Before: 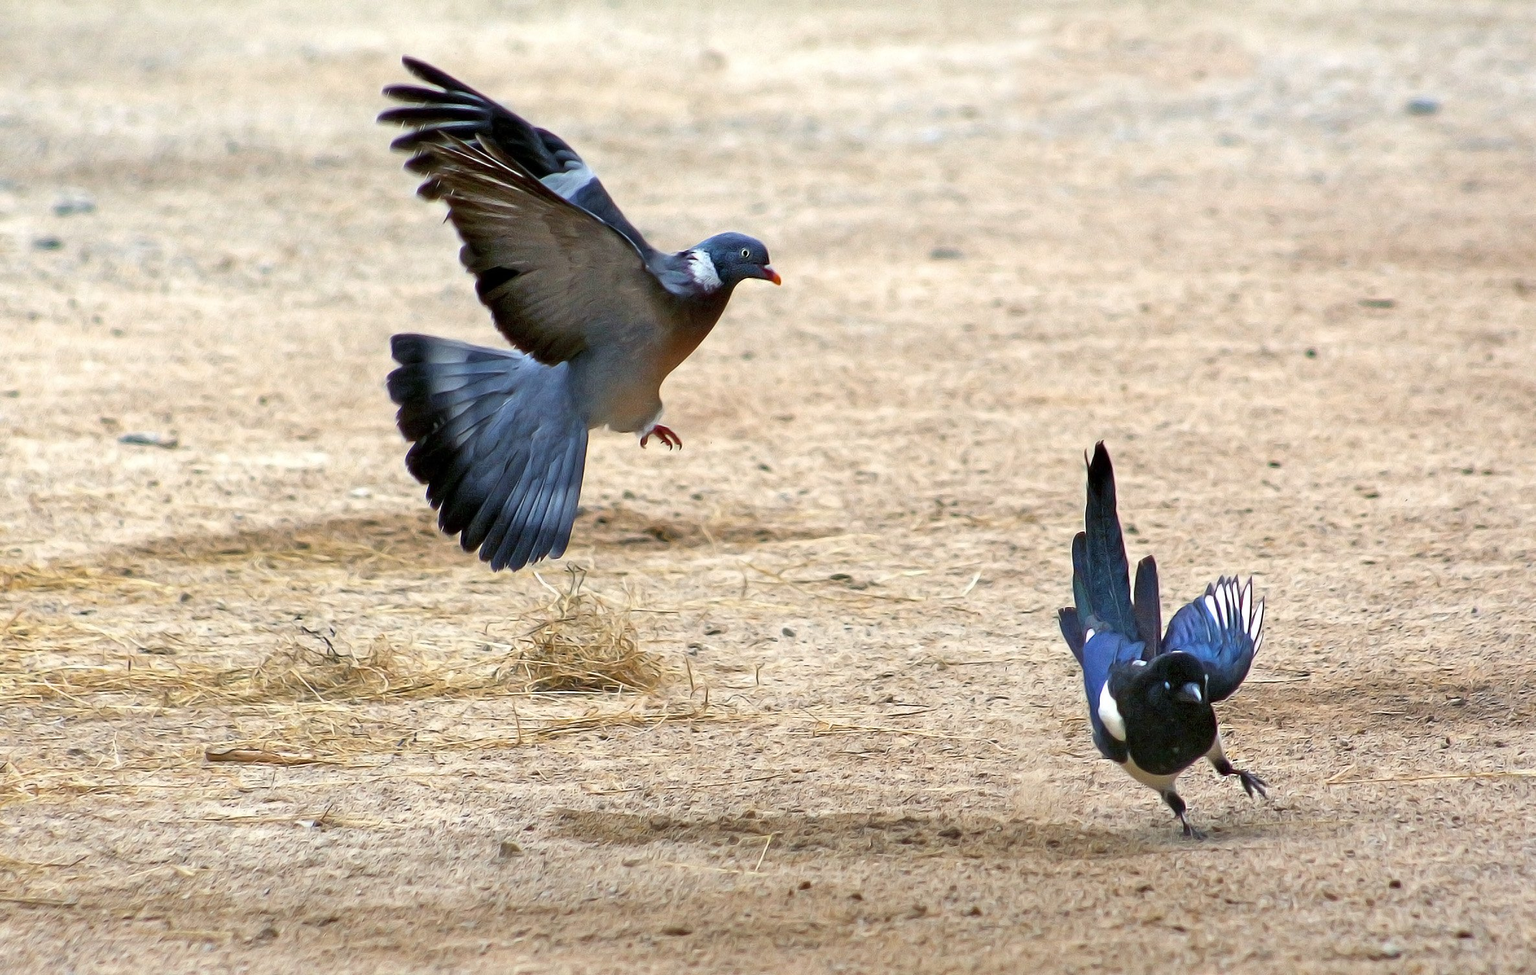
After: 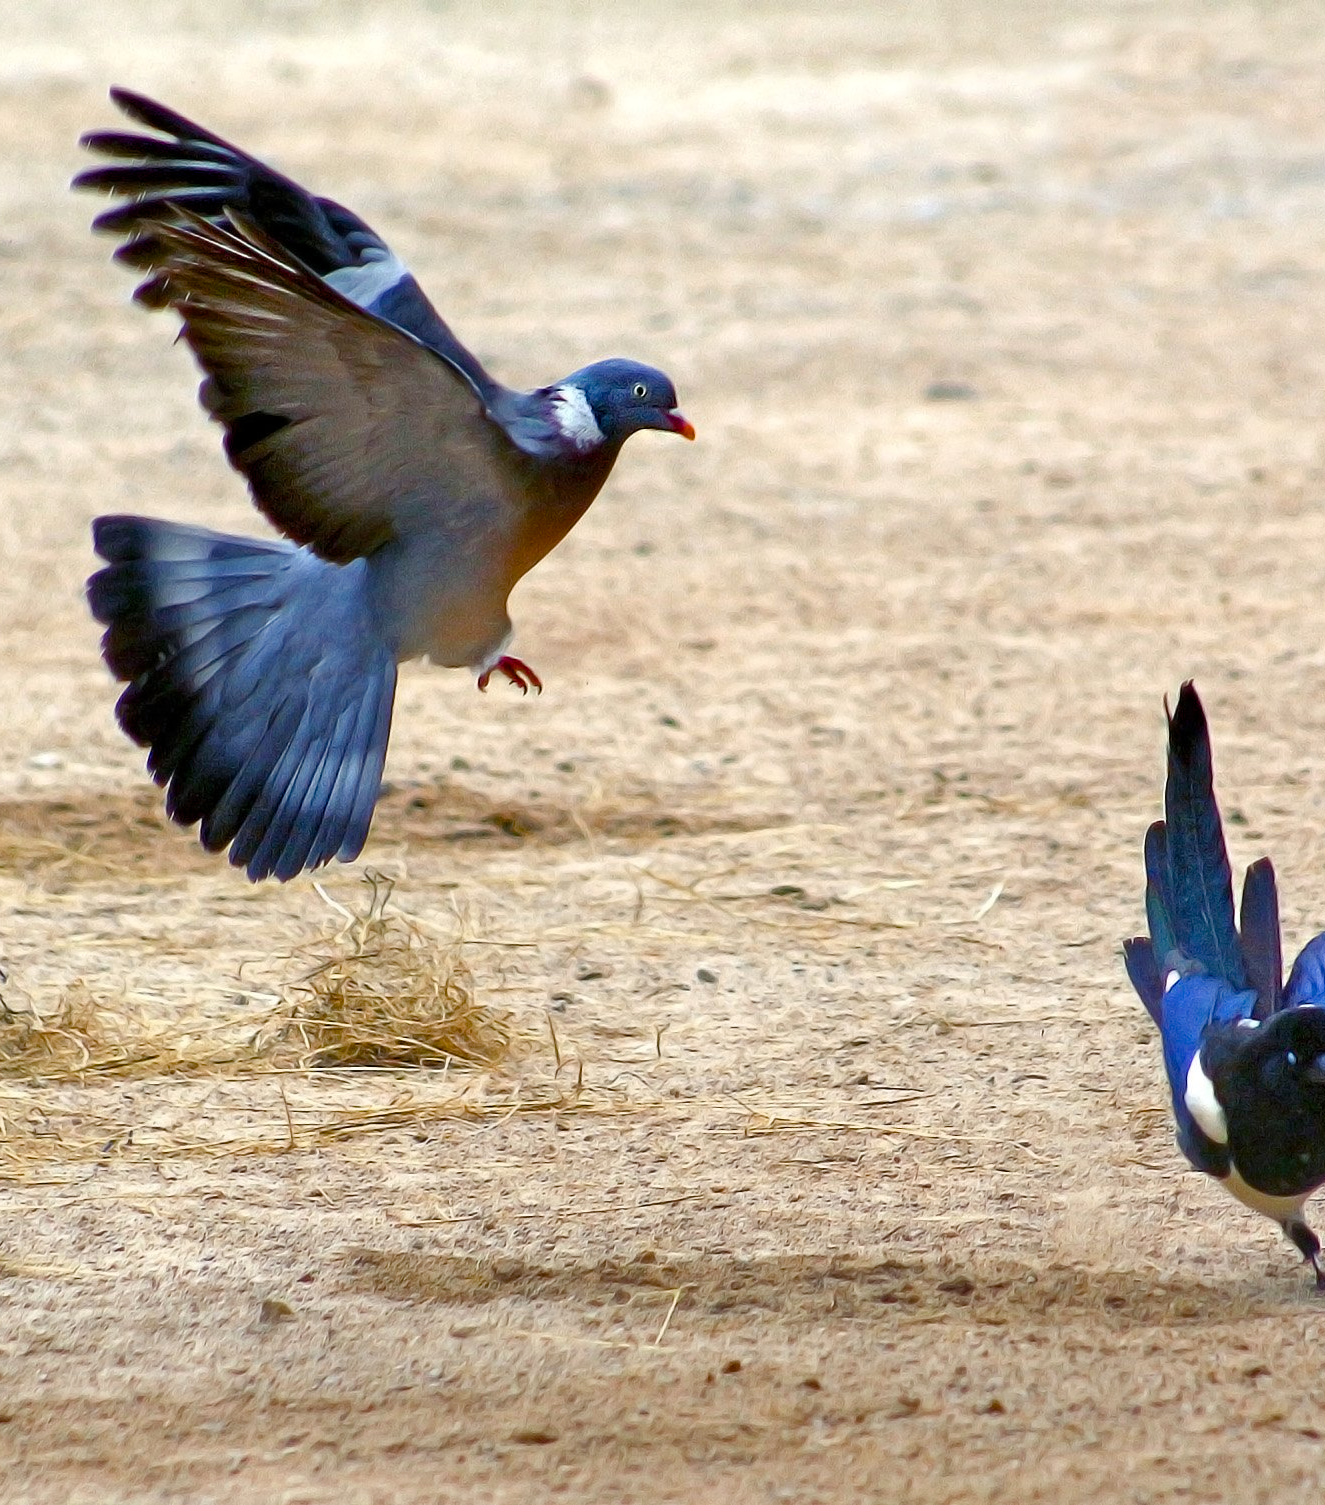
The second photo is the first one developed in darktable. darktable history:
color balance rgb: shadows lift › chroma 2.896%, shadows lift › hue 280.39°, power › luminance 1.608%, perceptual saturation grading › global saturation 20%, perceptual saturation grading › highlights -24.786%, perceptual saturation grading › shadows 50.081%, global vibrance 10.042%
crop: left 21.558%, right 22.537%
tone equalizer: edges refinement/feathering 500, mask exposure compensation -1.57 EV, preserve details no
